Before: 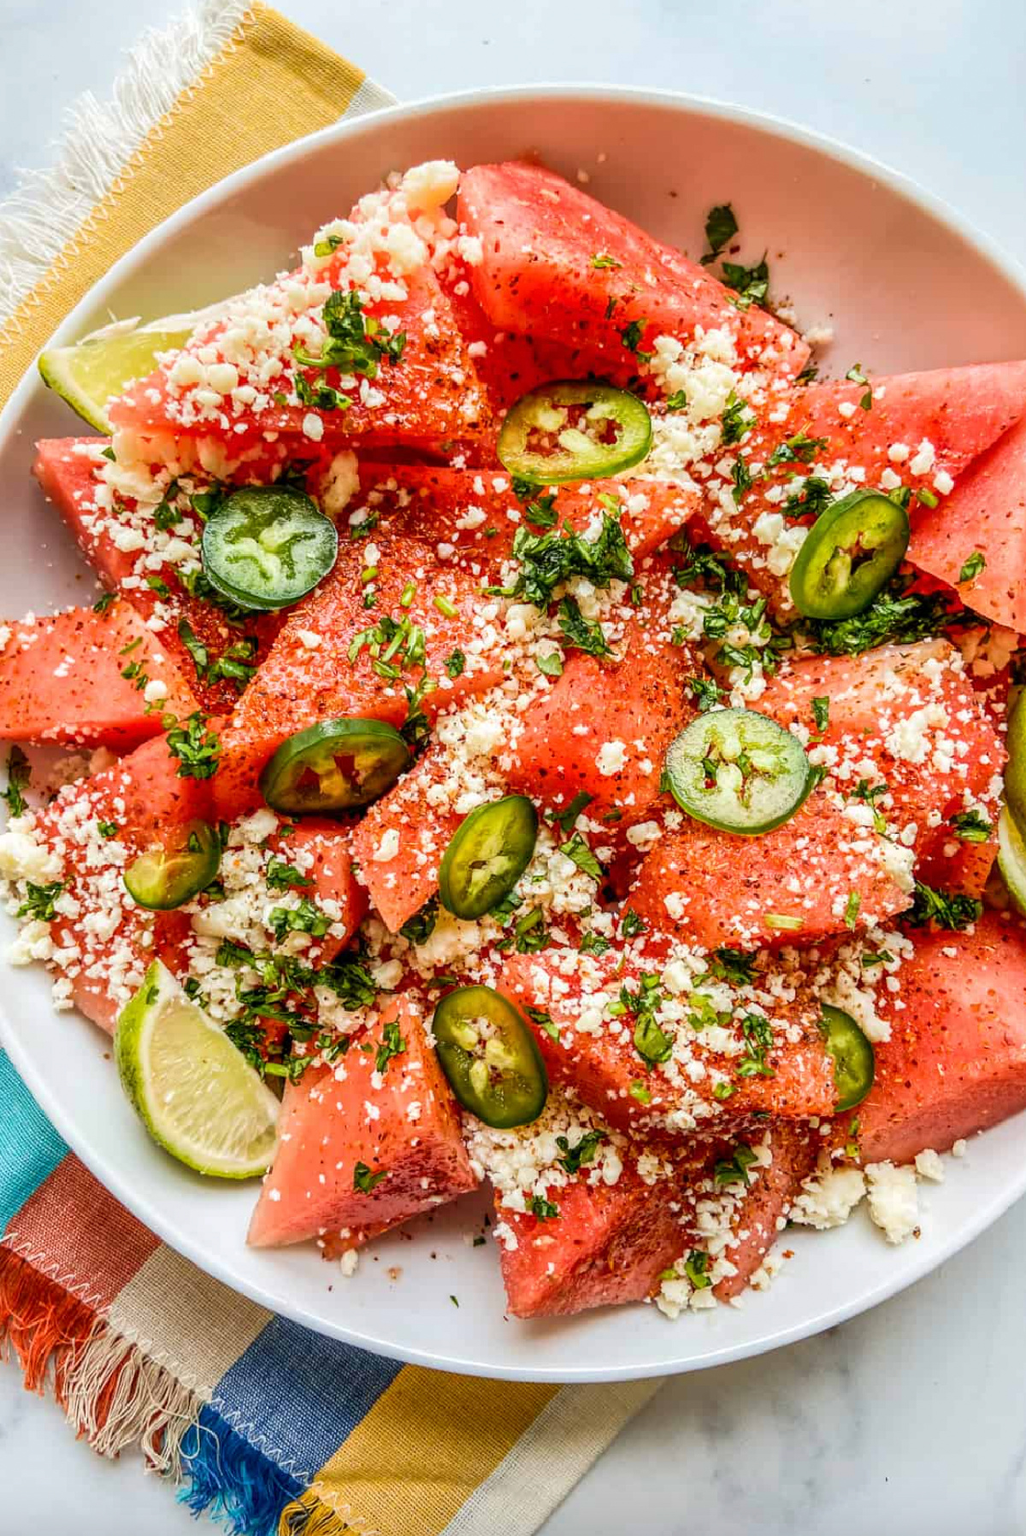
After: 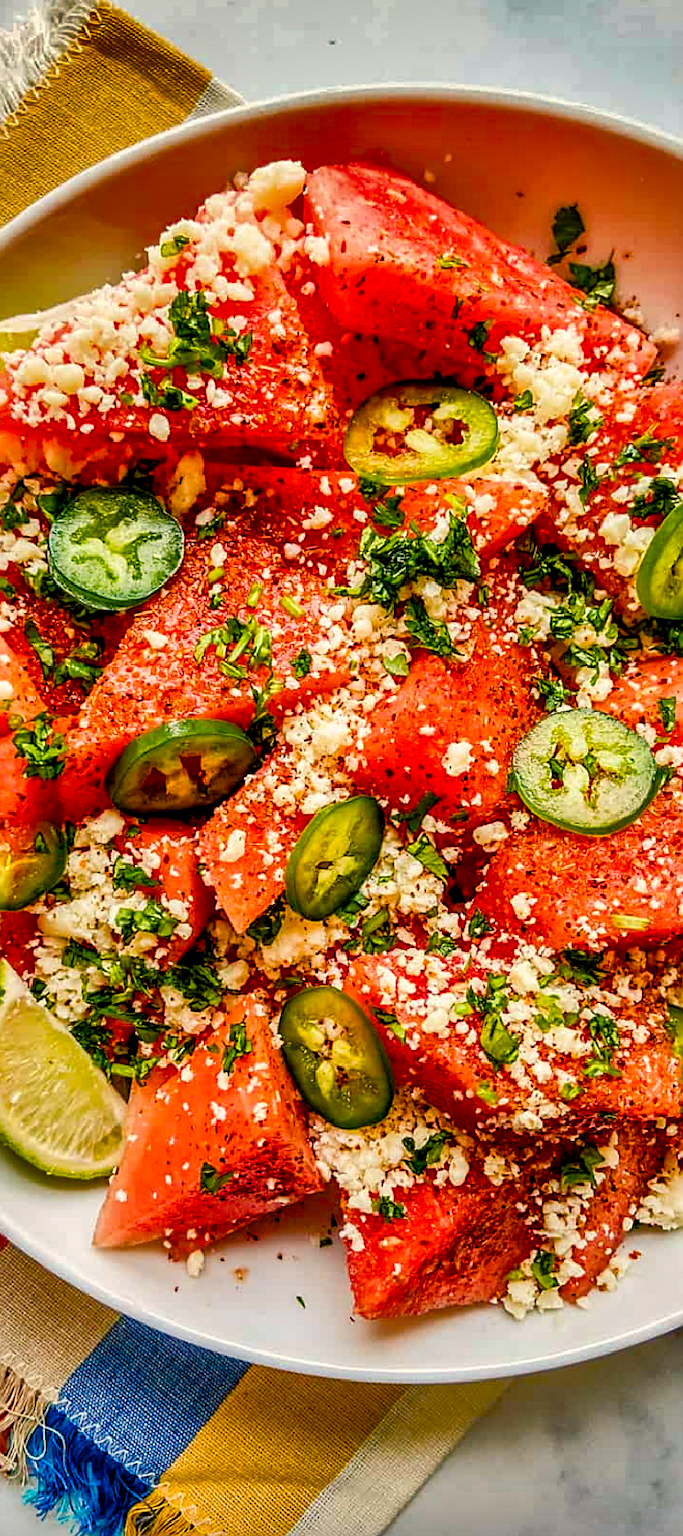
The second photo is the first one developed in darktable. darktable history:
sharpen: on, module defaults
crop and rotate: left 15.055%, right 18.278%
contrast brightness saturation: saturation 0.13
shadows and highlights: shadows 24.5, highlights -78.15, soften with gaussian
color balance rgb: shadows lift › chroma 3%, shadows lift › hue 240.84°, highlights gain › chroma 3%, highlights gain › hue 73.2°, global offset › luminance -0.5%, perceptual saturation grading › global saturation 20%, perceptual saturation grading › highlights -25%, perceptual saturation grading › shadows 50%, global vibrance 25.26%
